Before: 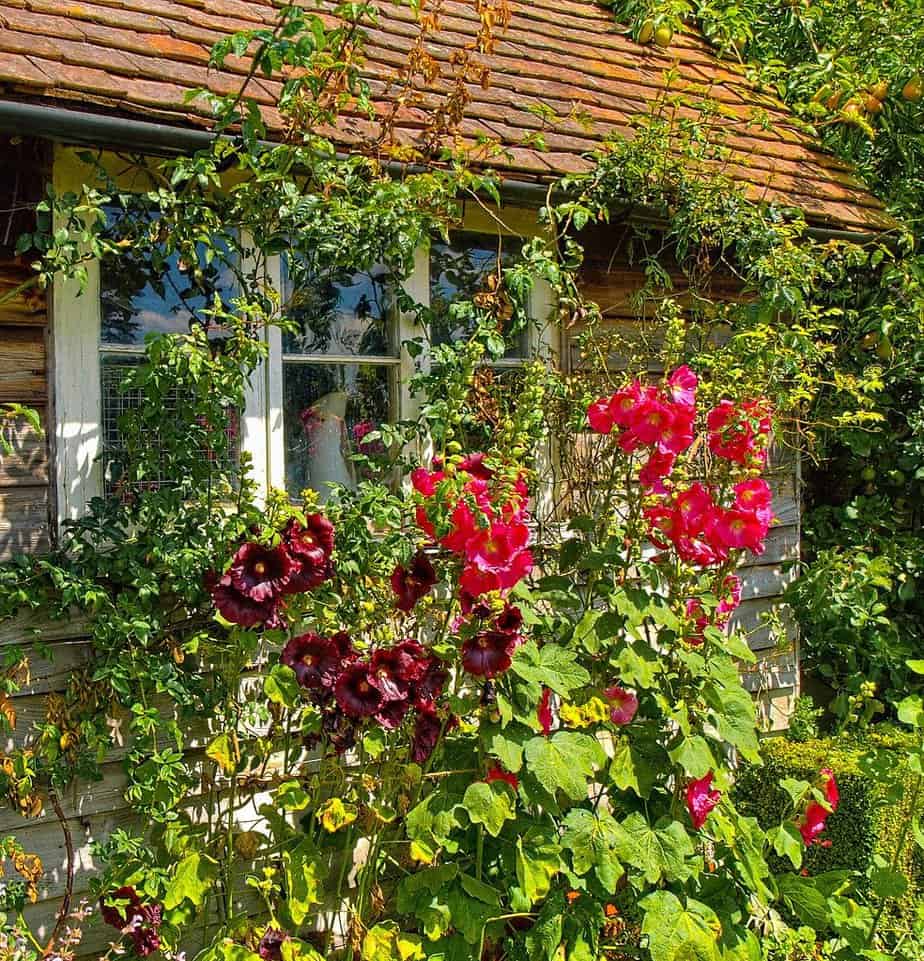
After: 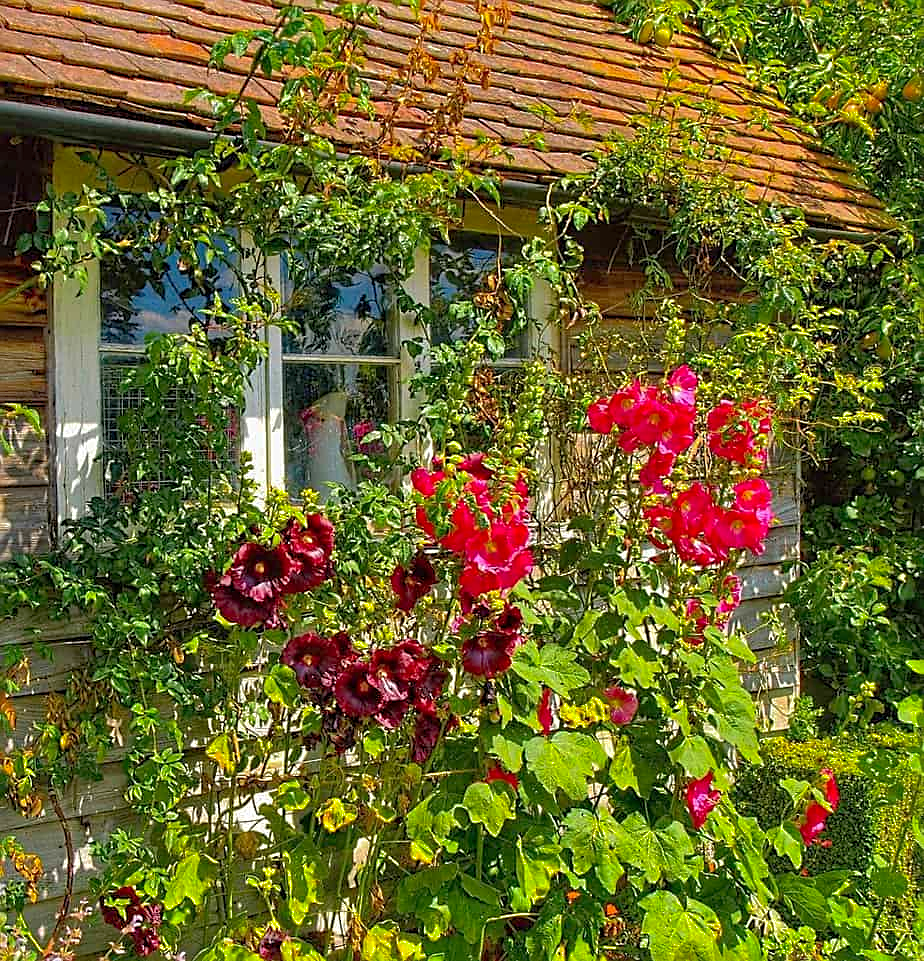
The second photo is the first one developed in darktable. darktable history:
sharpen: on, module defaults
contrast brightness saturation: contrast 0.04, saturation 0.16
shadows and highlights: on, module defaults
